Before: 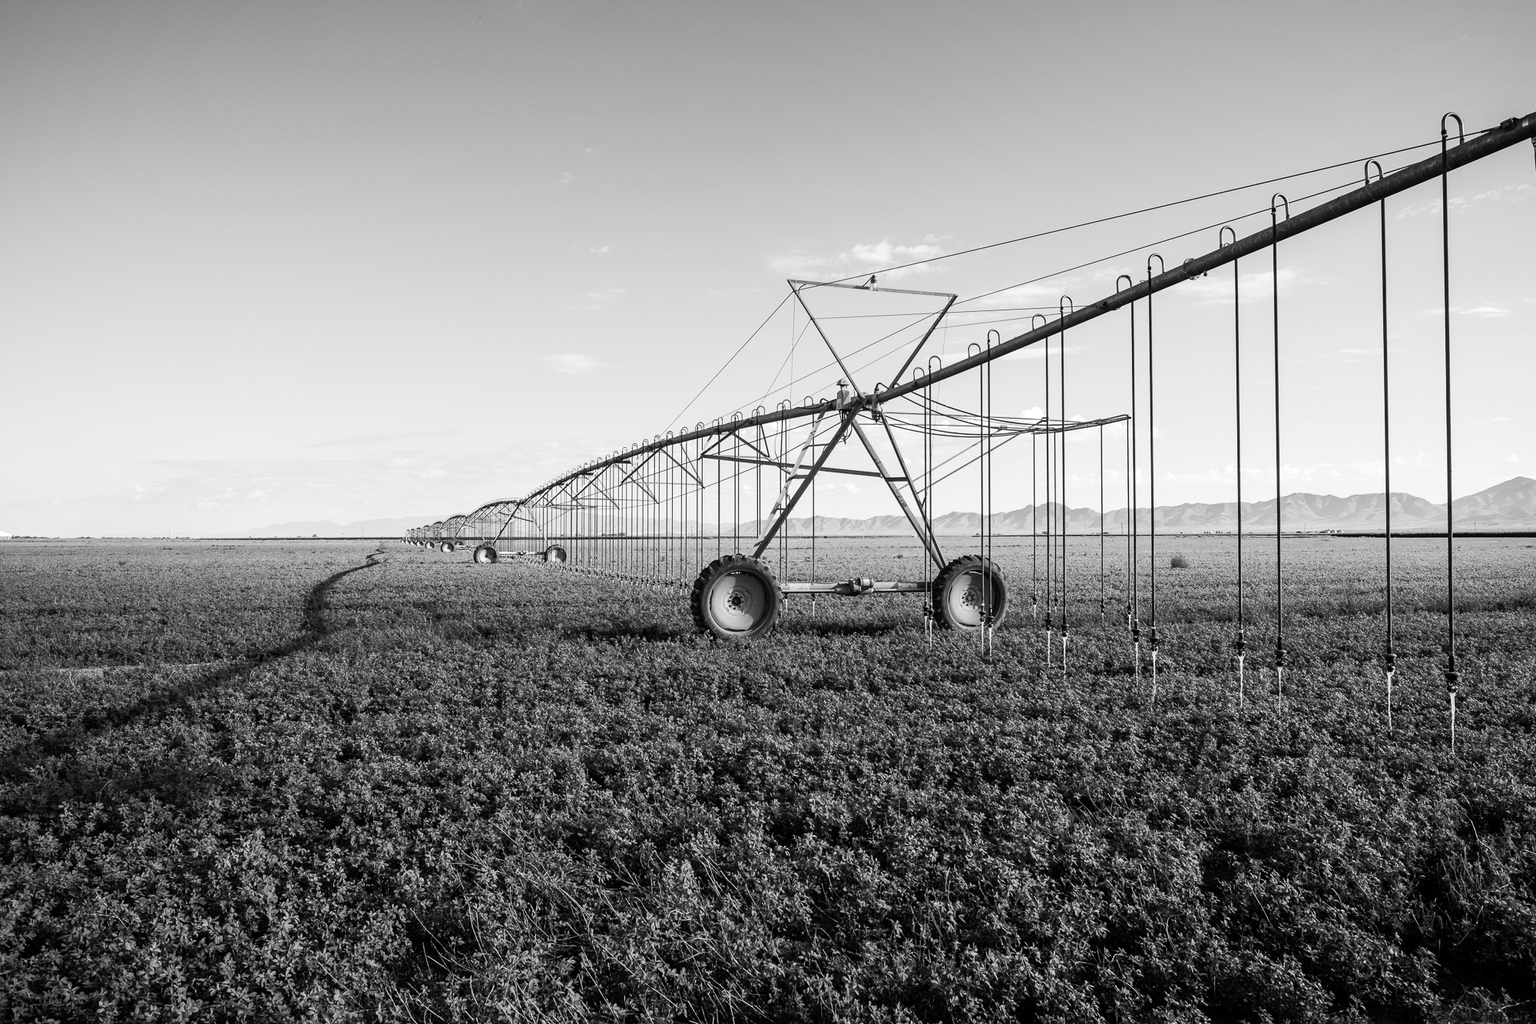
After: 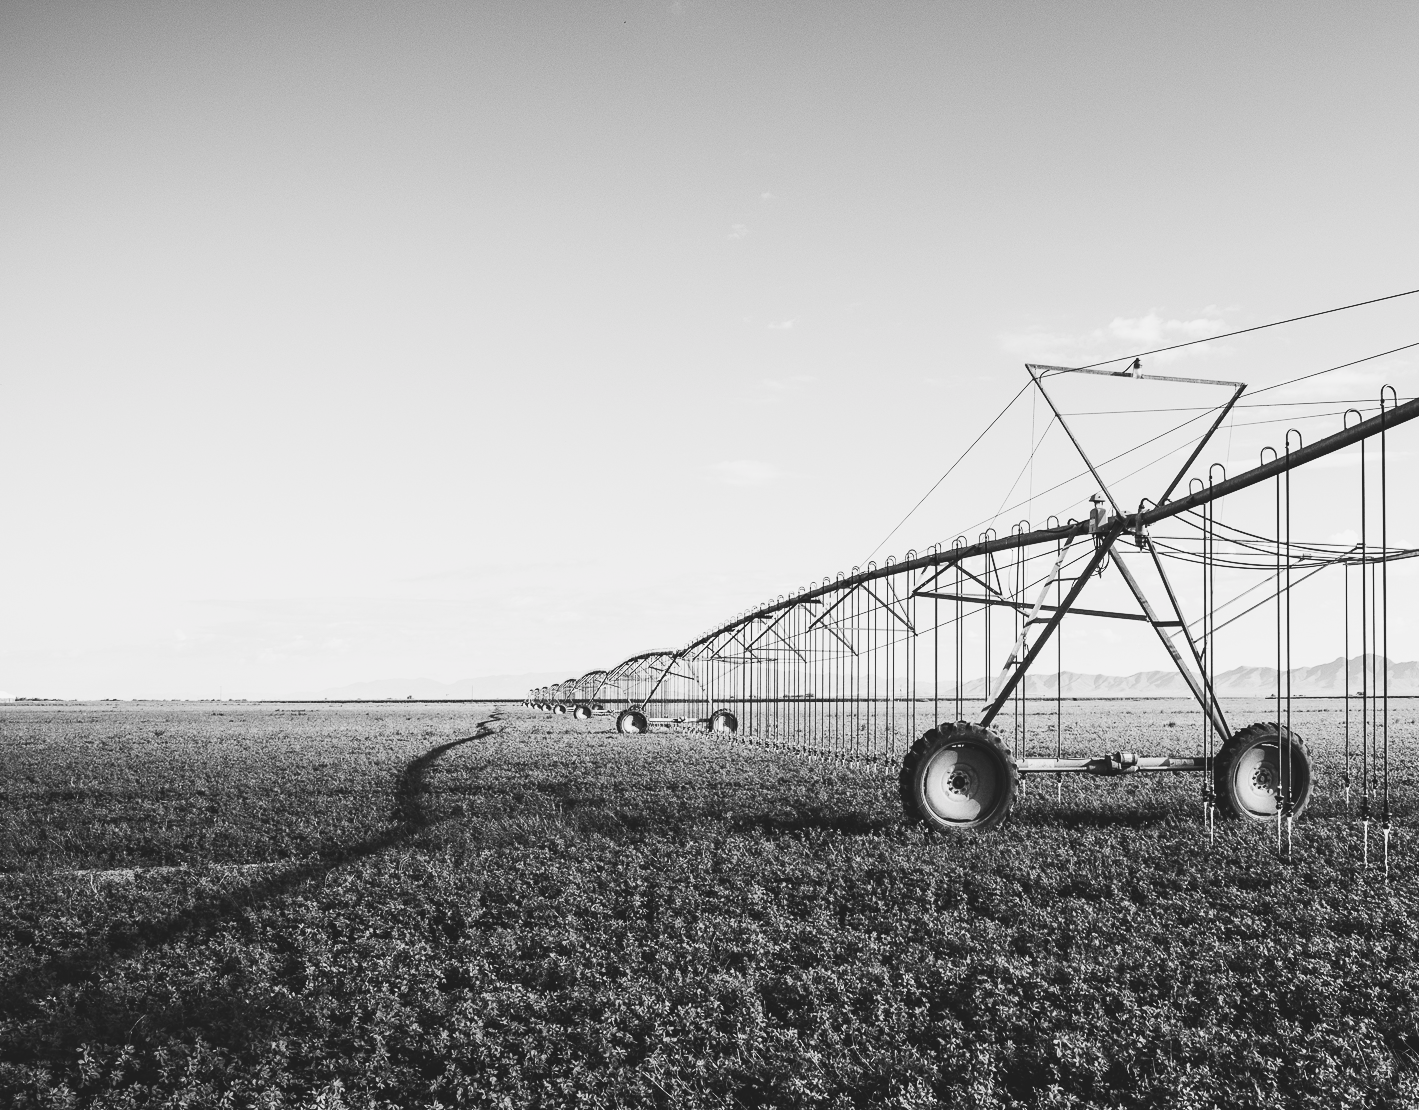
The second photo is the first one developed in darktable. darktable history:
exposure: black level correction -0.037, exposure -0.497 EV, compensate highlight preservation false
crop: right 29.021%, bottom 16.661%
contrast brightness saturation: contrast 0.386, brightness 0.109
